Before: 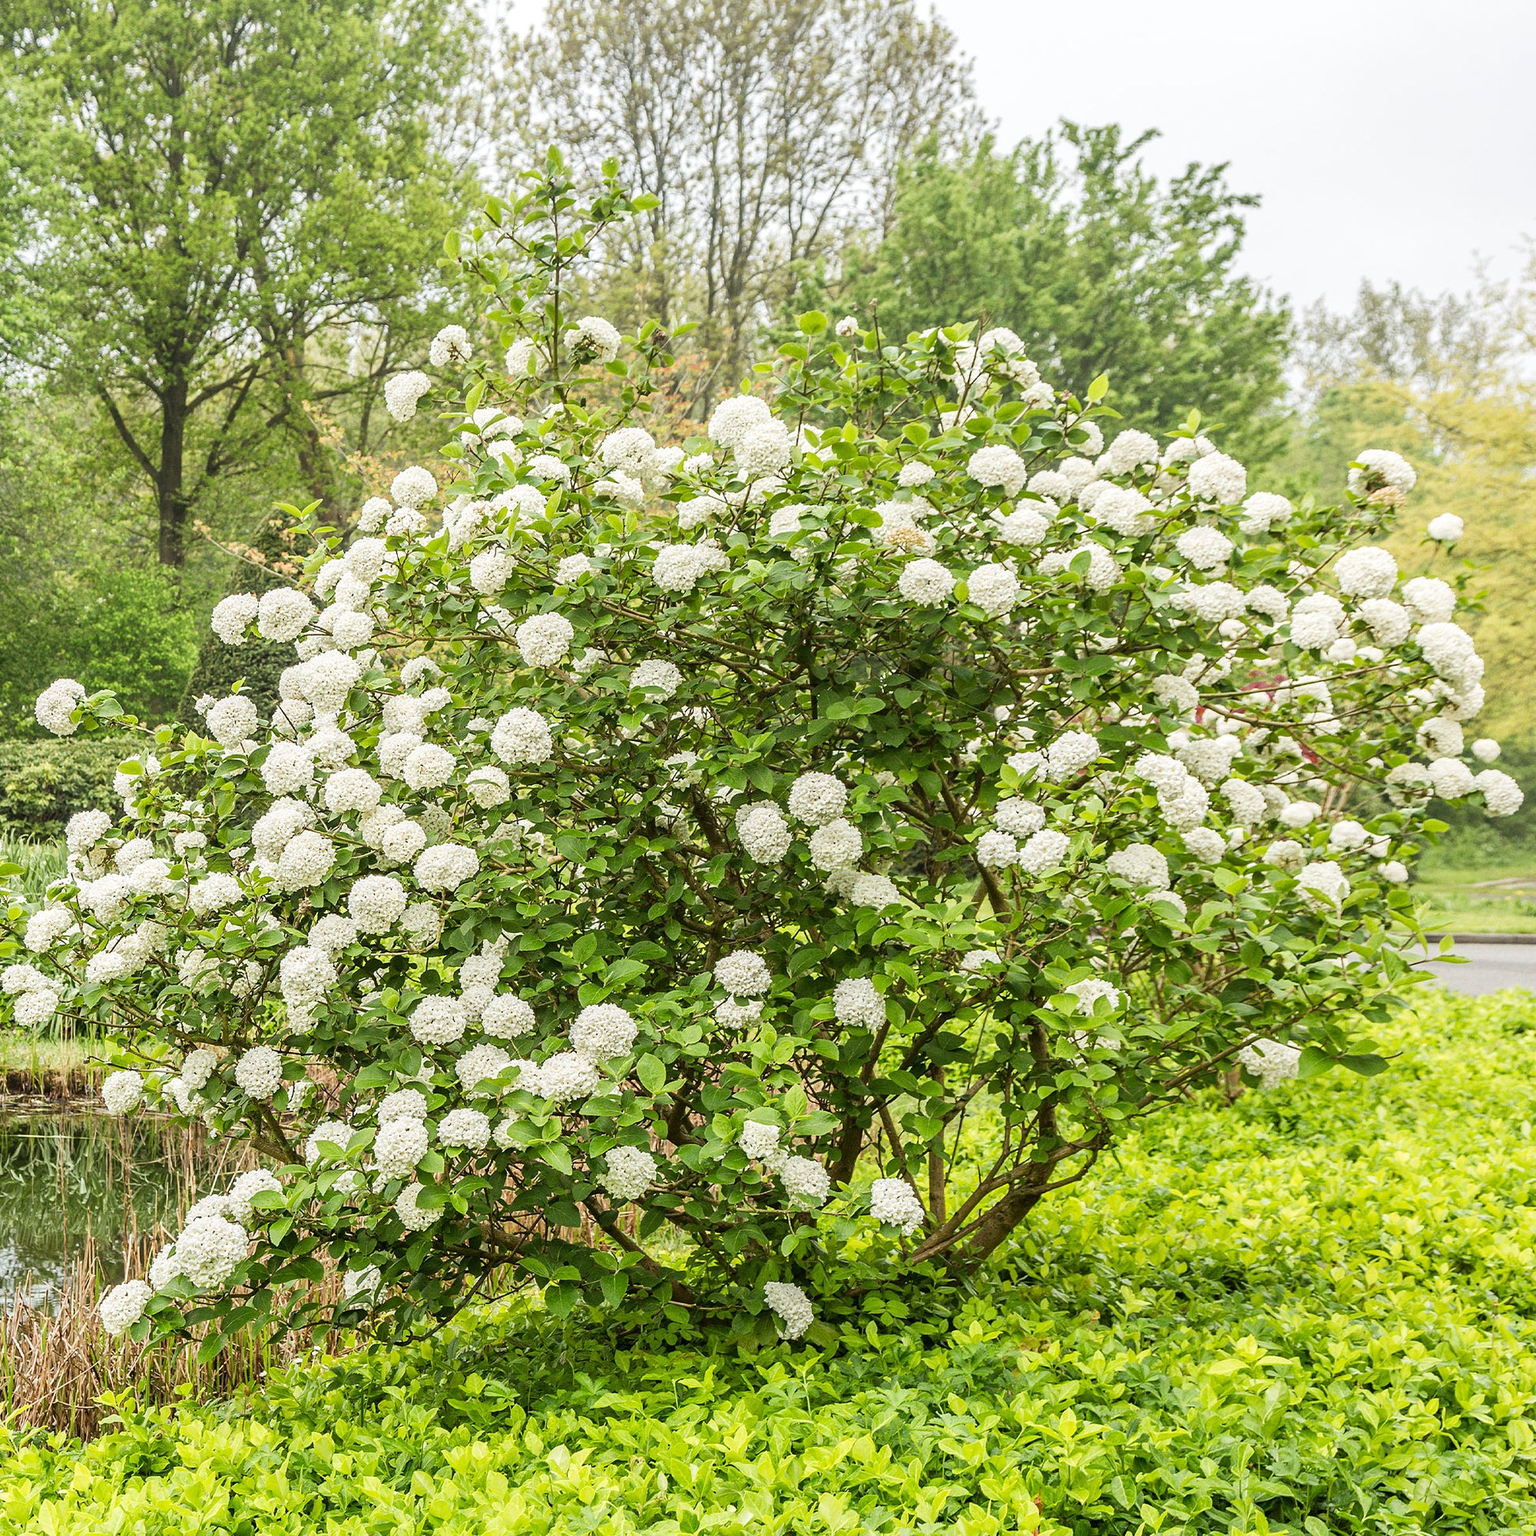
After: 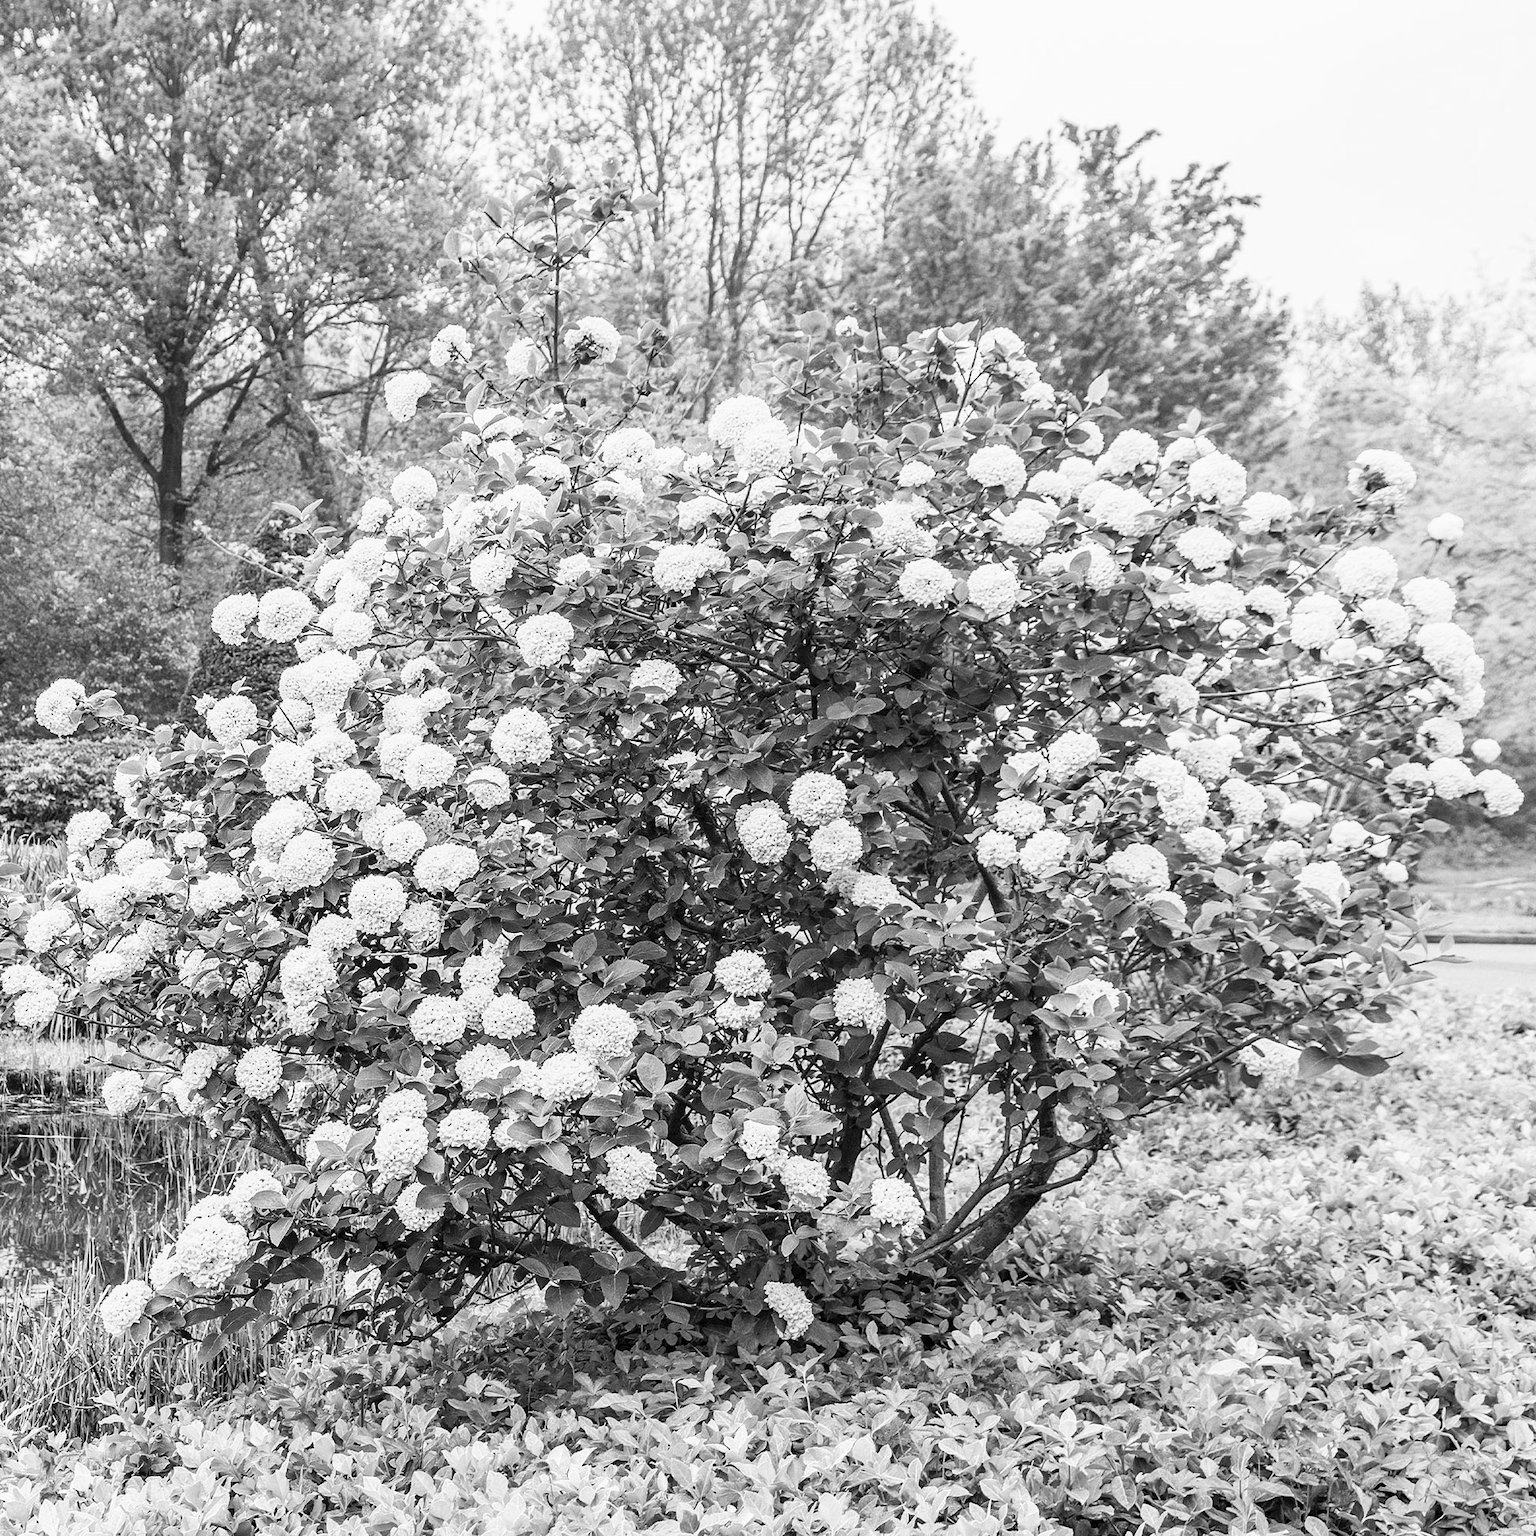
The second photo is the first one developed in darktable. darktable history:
tone curve: curves: ch0 [(0, 0) (0.003, 0.003) (0.011, 0.011) (0.025, 0.025) (0.044, 0.044) (0.069, 0.068) (0.1, 0.098) (0.136, 0.134) (0.177, 0.175) (0.224, 0.221) (0.277, 0.273) (0.335, 0.331) (0.399, 0.393) (0.468, 0.462) (0.543, 0.549) (0.623, 0.628) (0.709, 0.713) (0.801, 0.803) (0.898, 0.899) (1, 1)], preserve colors none
color look up table: target L [98.62, 98.62, 97.58, 93.05, 93.05, 93.05, 83.84, 74.78, 79.88, 57.48, 63.6, 59.79, 54.37, 31.89, 12.25, 200, 88.47, 70.36, 74.05, 71.47, 72.21, 69.24, 67.75, 58.64, 45.63, 42.78, 34.03, 10.27, 12.74, 98.62, 93.75, 90.94, 93.75, 85.63, 69.98, 91.29, 85.63, 50.83, 45.63, 21.25, 45.22, 16.11, 98.27, 90.59, 77.34, 64.74, 47.64, 30.16, 3.321], target a [0 ×42, 0.001, 0 ×6], target b [0 ×49], num patches 49
